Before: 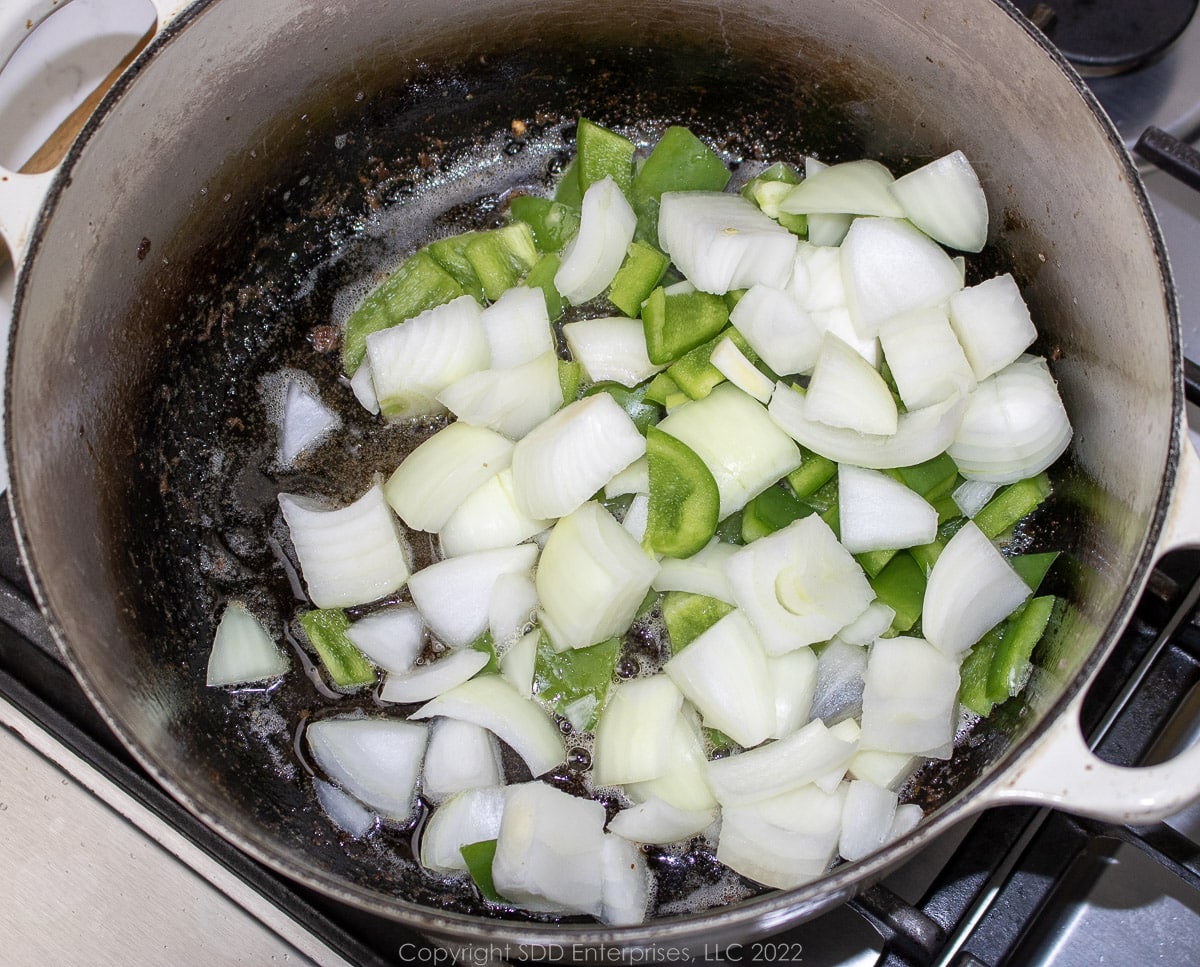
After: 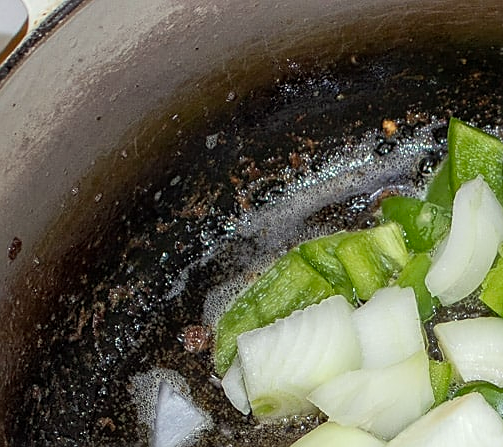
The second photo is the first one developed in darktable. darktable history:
crop and rotate: left 10.817%, top 0.062%, right 47.194%, bottom 53.626%
sharpen: on, module defaults
local contrast: detail 110%
color correction: highlights a* -4.73, highlights b* 5.06, saturation 0.97
